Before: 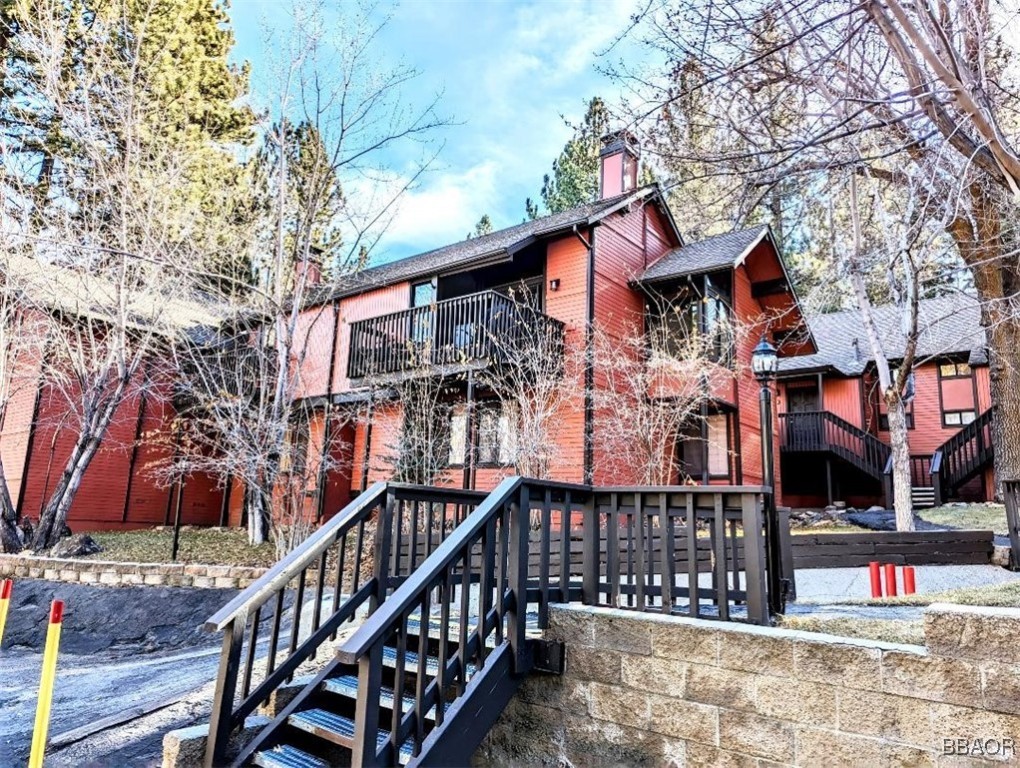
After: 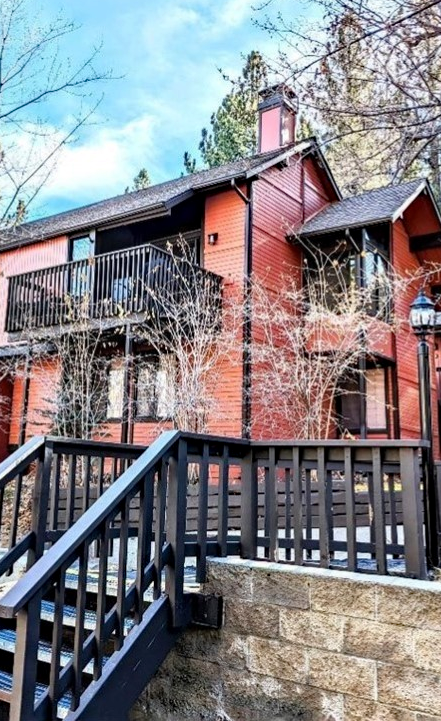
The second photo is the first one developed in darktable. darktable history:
crop: left 33.604%, top 6.08%, right 23.092%
haze removal: compatibility mode true, adaptive false
